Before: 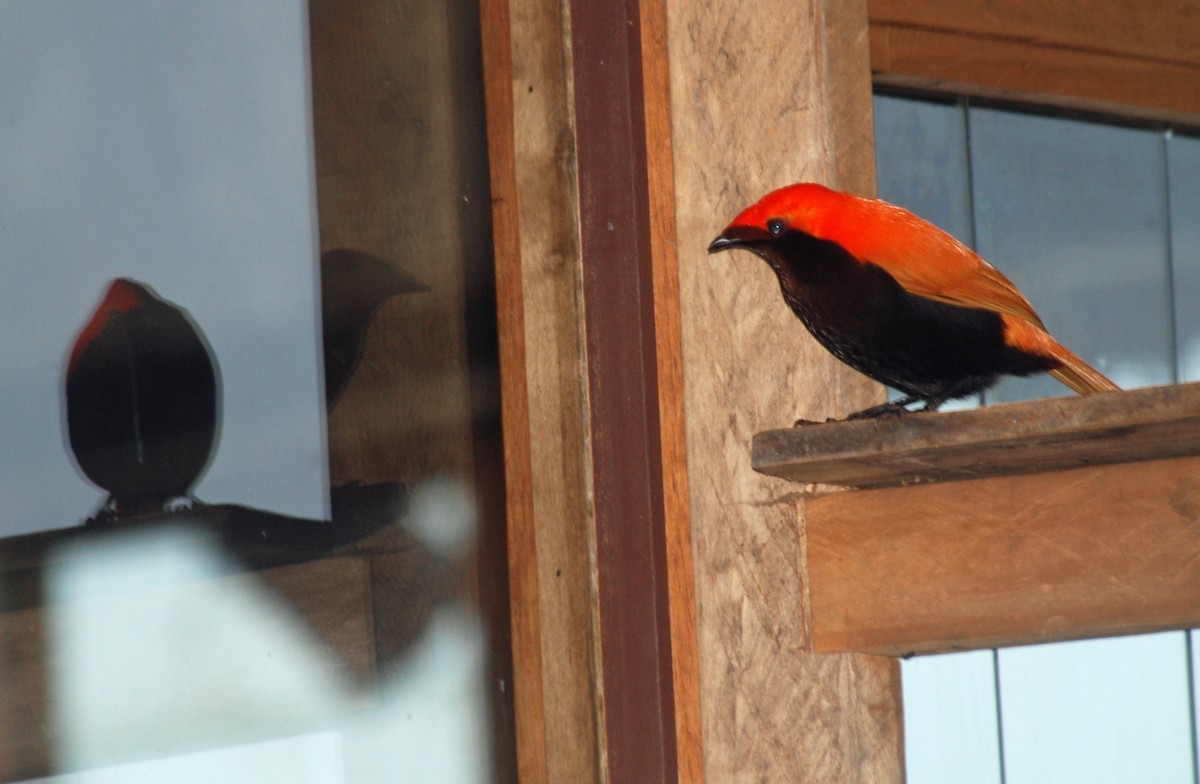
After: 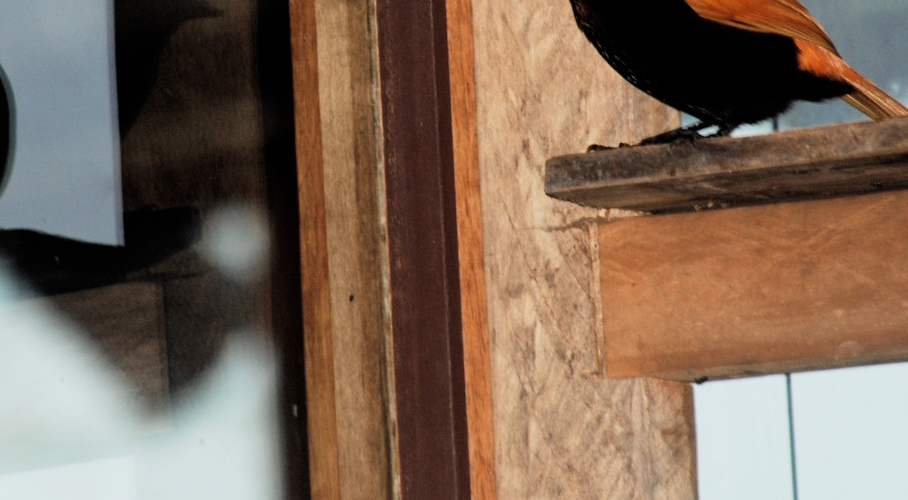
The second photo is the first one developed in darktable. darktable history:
crop and rotate: left 17.299%, top 35.115%, right 7.015%, bottom 1.024%
filmic rgb: black relative exposure -5 EV, white relative exposure 3.5 EV, hardness 3.19, contrast 1.4, highlights saturation mix -50%
